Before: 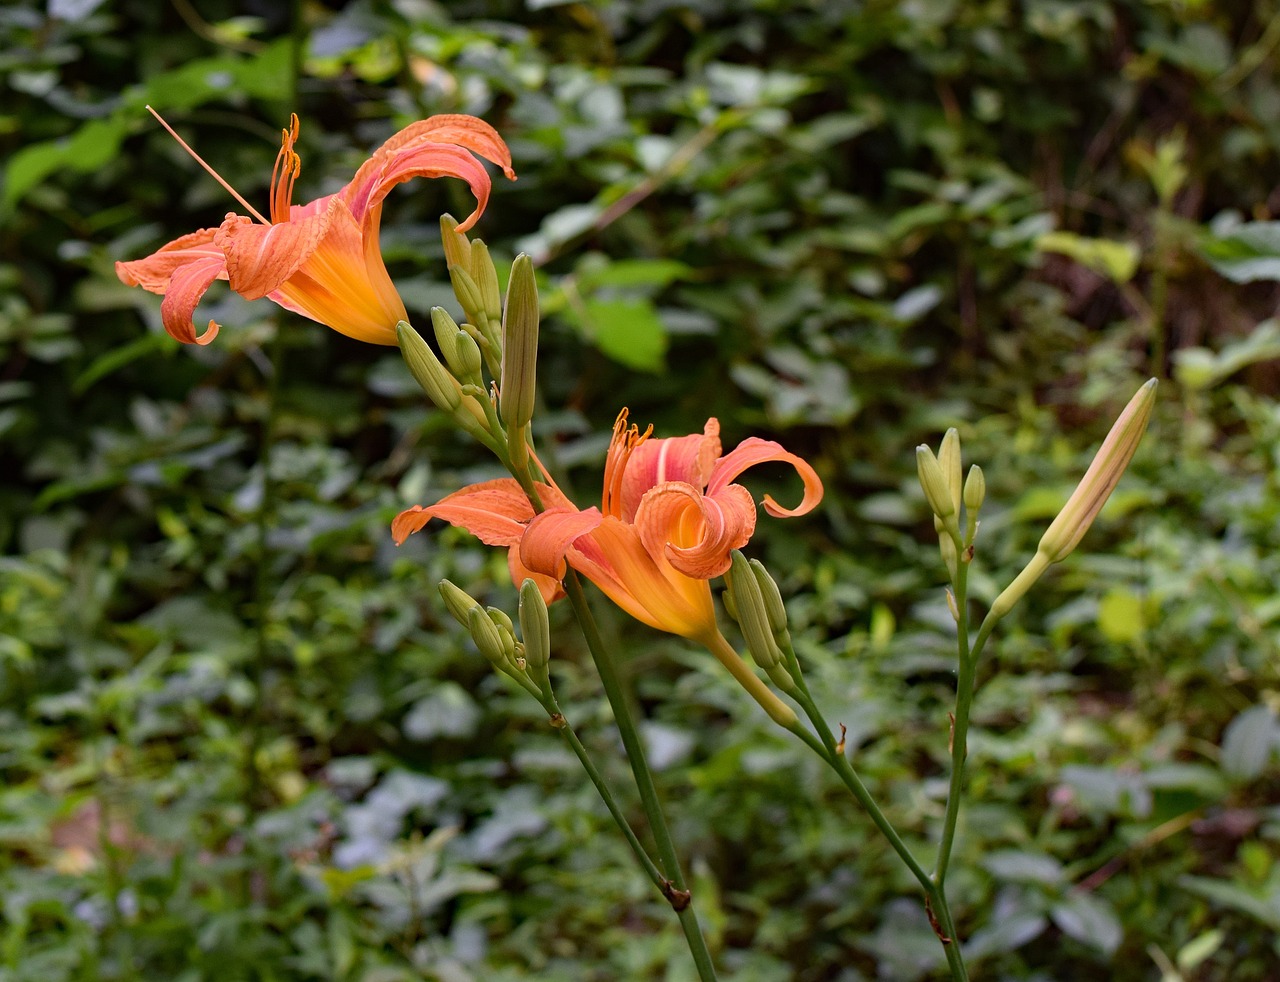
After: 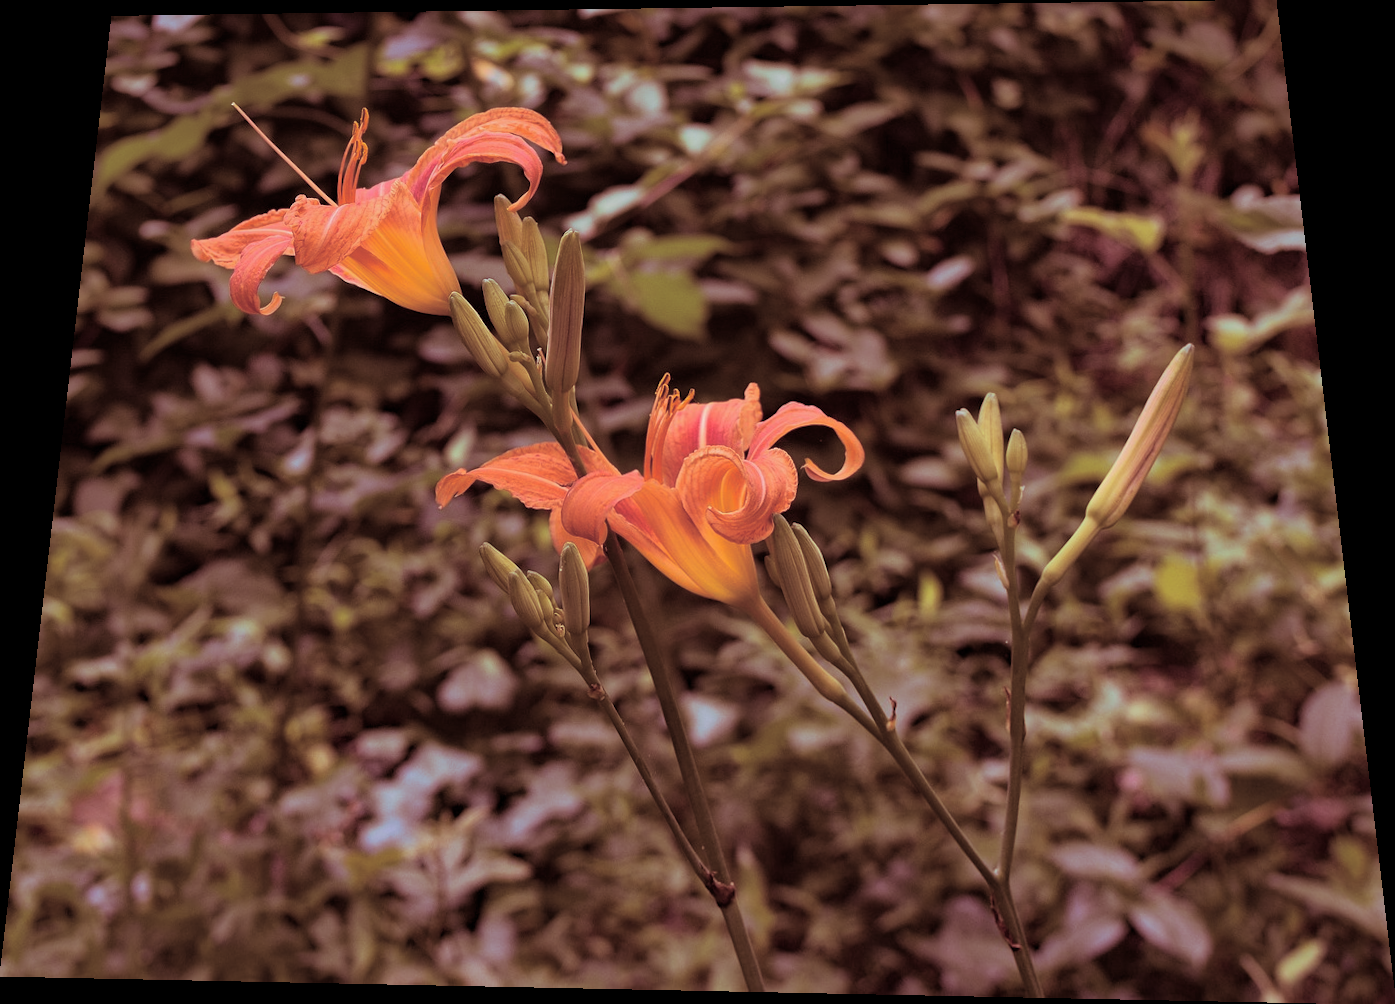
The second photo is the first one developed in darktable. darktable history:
rotate and perspective: rotation 0.128°, lens shift (vertical) -0.181, lens shift (horizontal) -0.044, shear 0.001, automatic cropping off
split-toning: highlights › hue 187.2°, highlights › saturation 0.83, balance -68.05, compress 56.43%
shadows and highlights: on, module defaults
